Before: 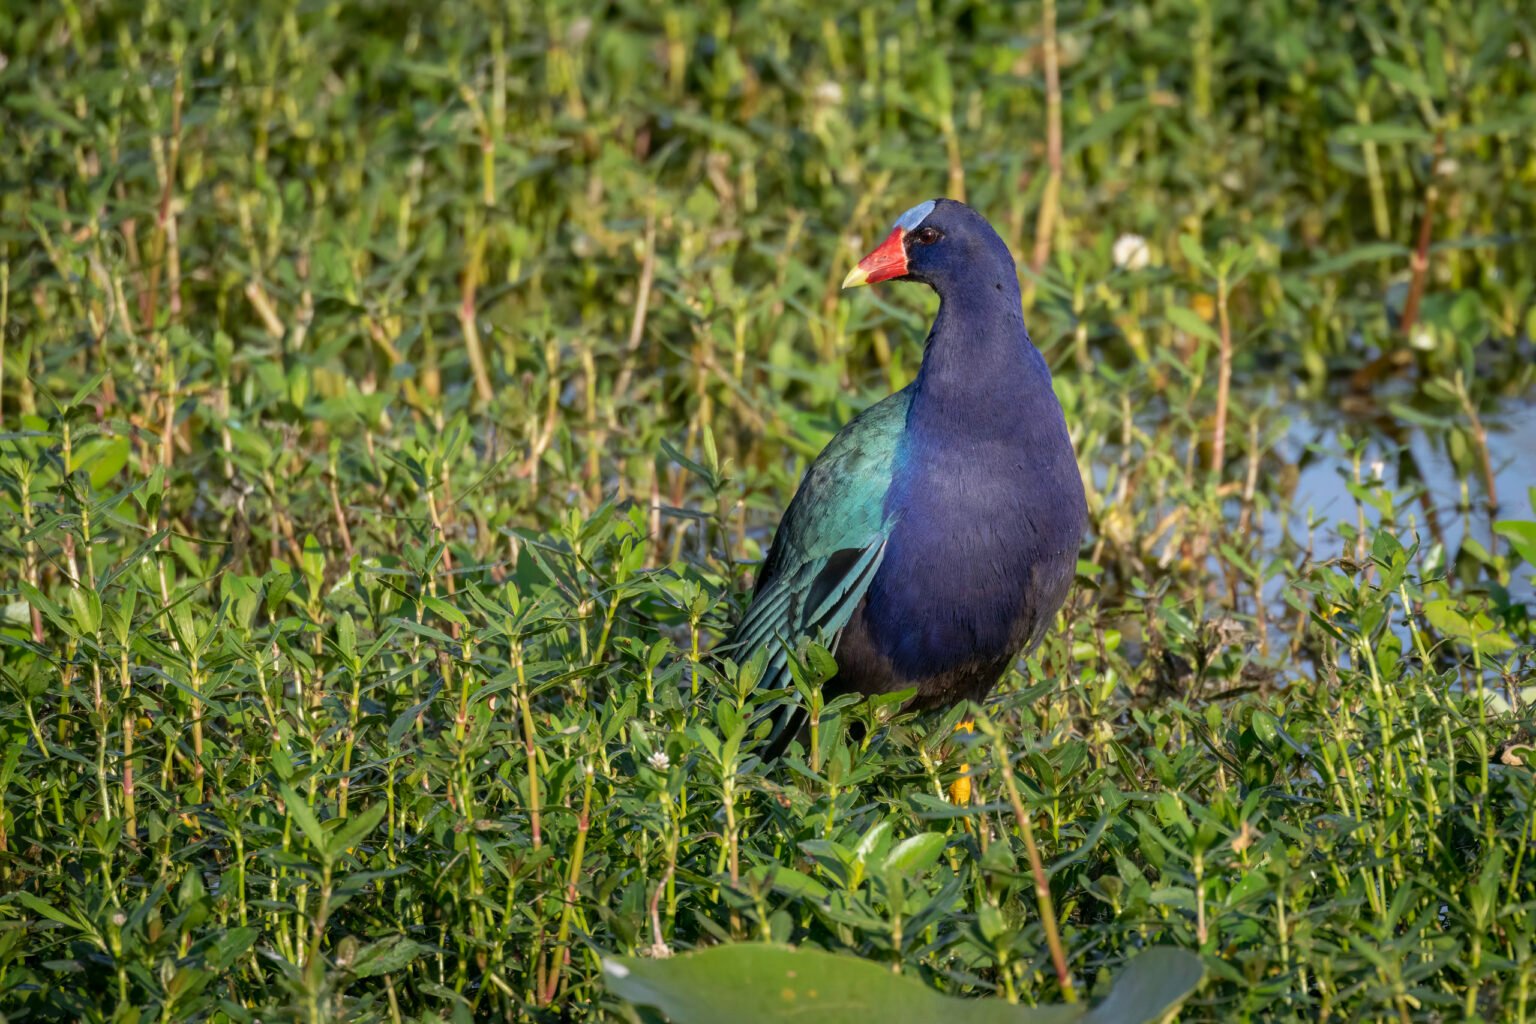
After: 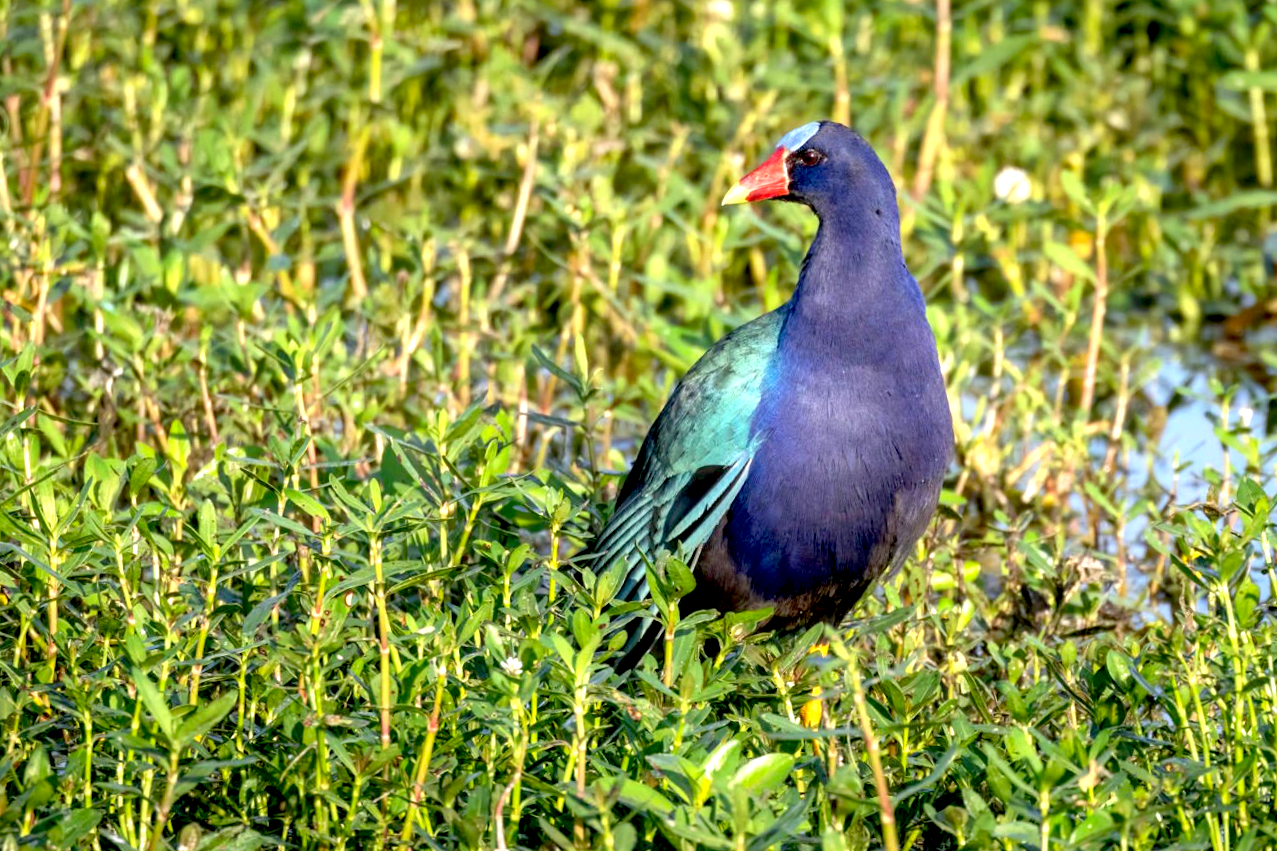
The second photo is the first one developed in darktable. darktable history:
shadows and highlights: shadows 20.91, highlights -35.45, soften with gaussian
crop and rotate: angle -3.27°, left 5.211%, top 5.211%, right 4.607%, bottom 4.607%
exposure: black level correction 0.011, exposure 1.088 EV, compensate exposure bias true, compensate highlight preservation false
